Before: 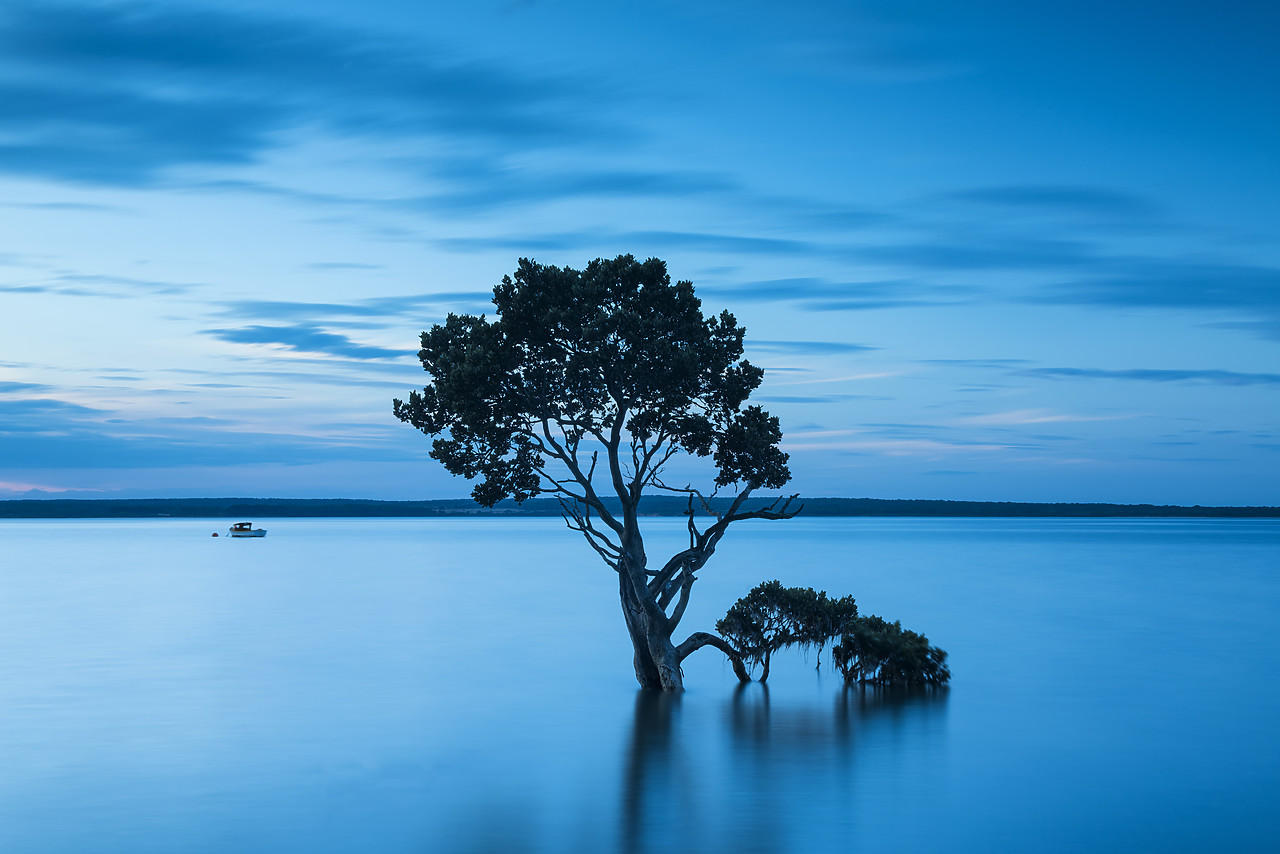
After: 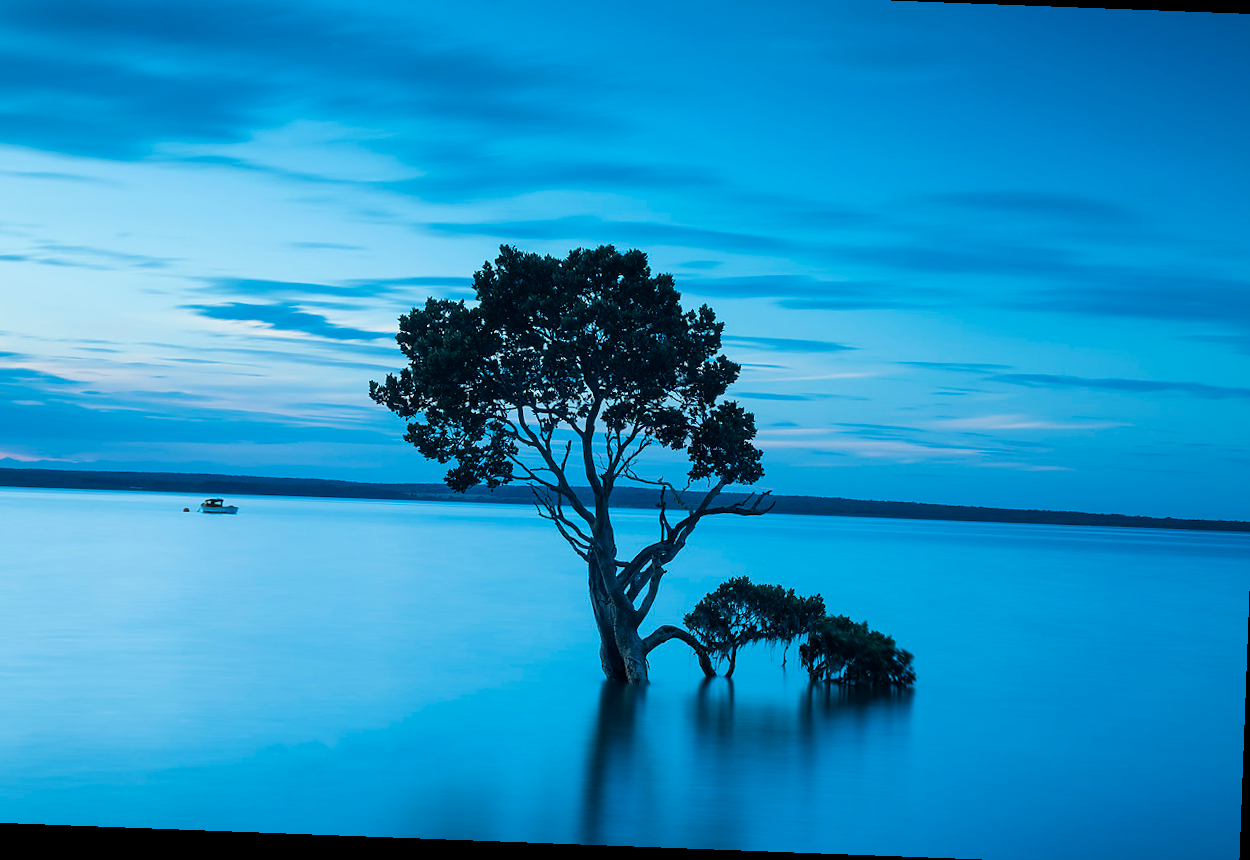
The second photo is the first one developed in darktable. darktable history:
crop and rotate: angle -2.14°, left 3.127%, top 3.716%, right 1.489%, bottom 0.766%
